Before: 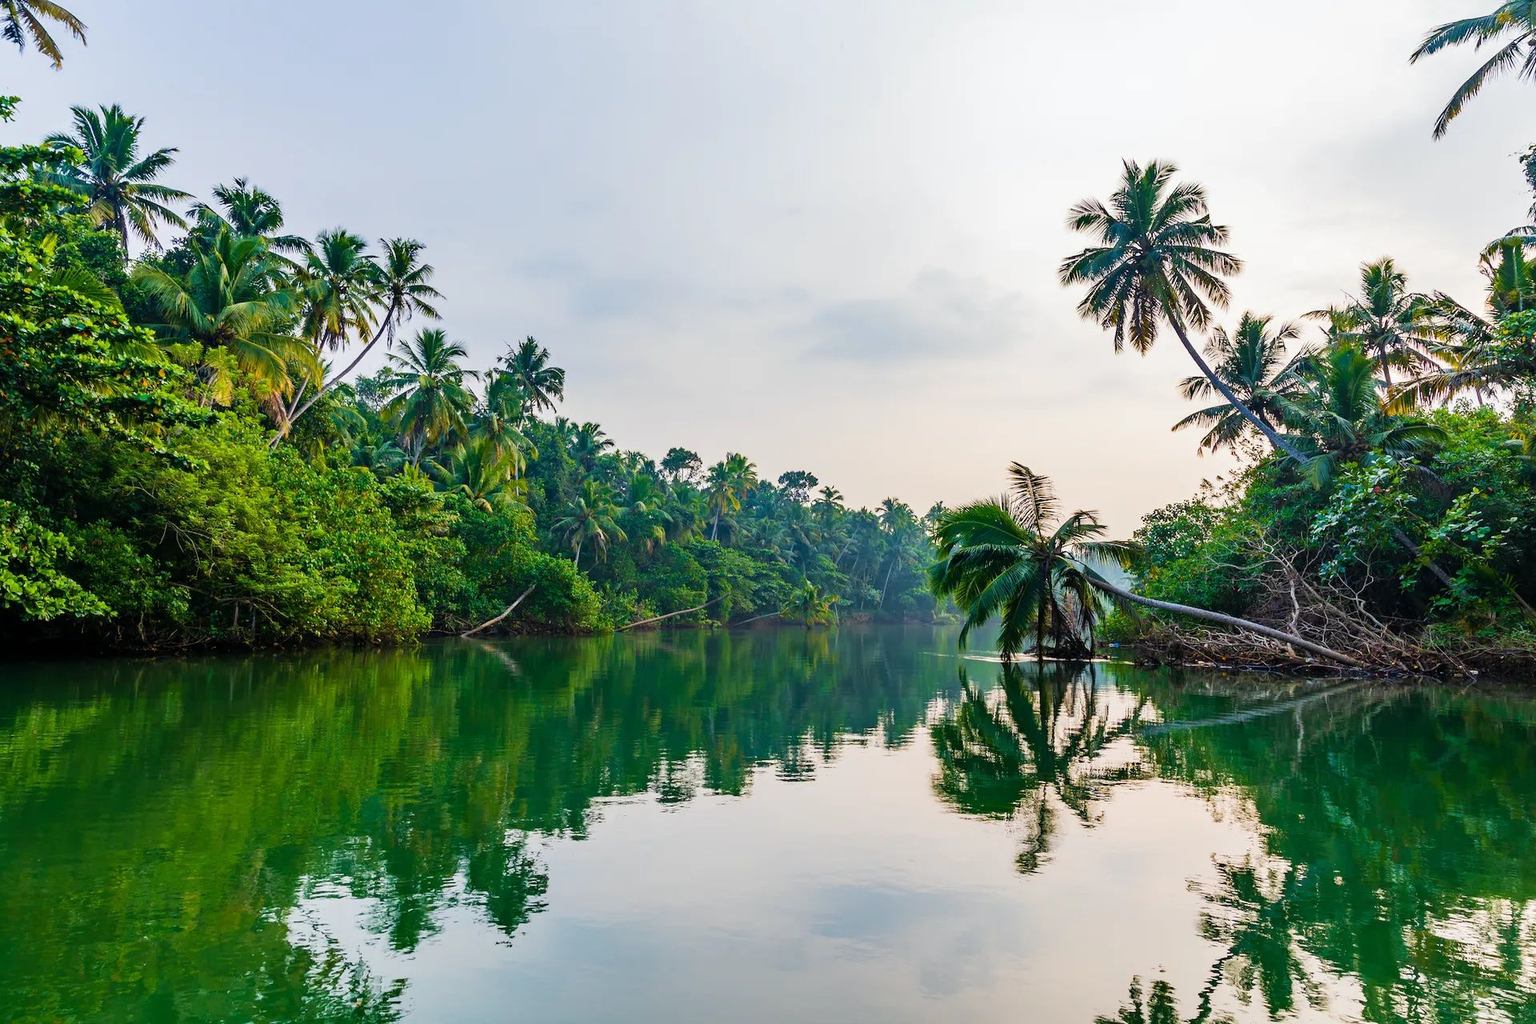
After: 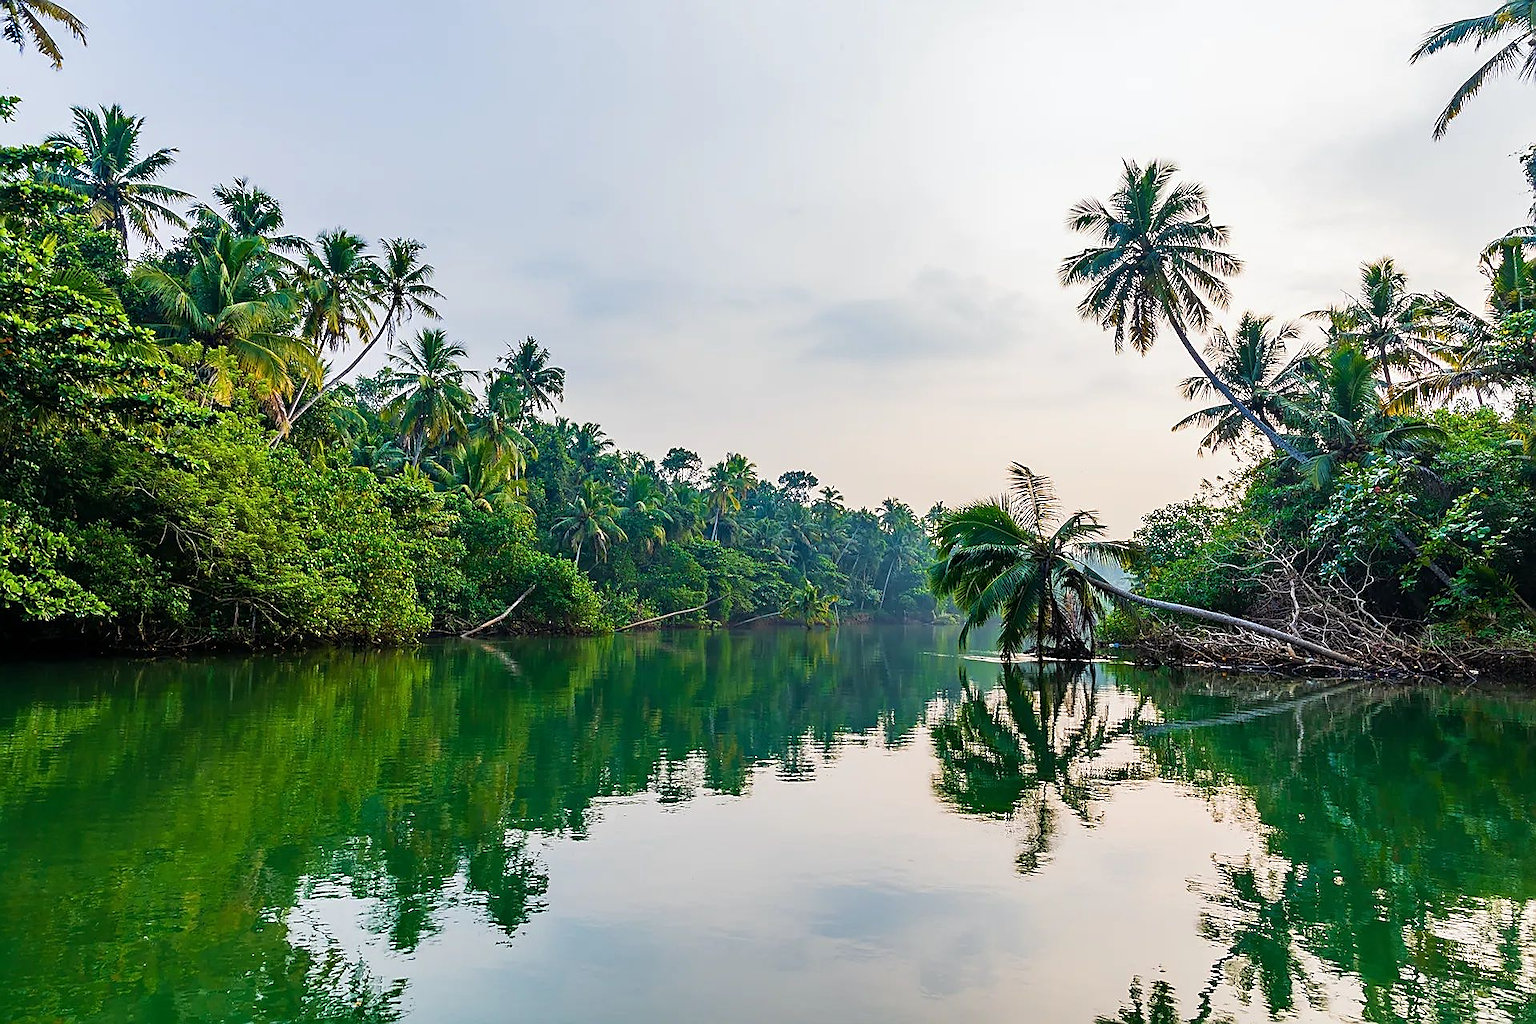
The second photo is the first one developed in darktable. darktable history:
color correction: highlights a* -0.137, highlights b* 0.137
sharpen: radius 1.4, amount 1.25, threshold 0.7
